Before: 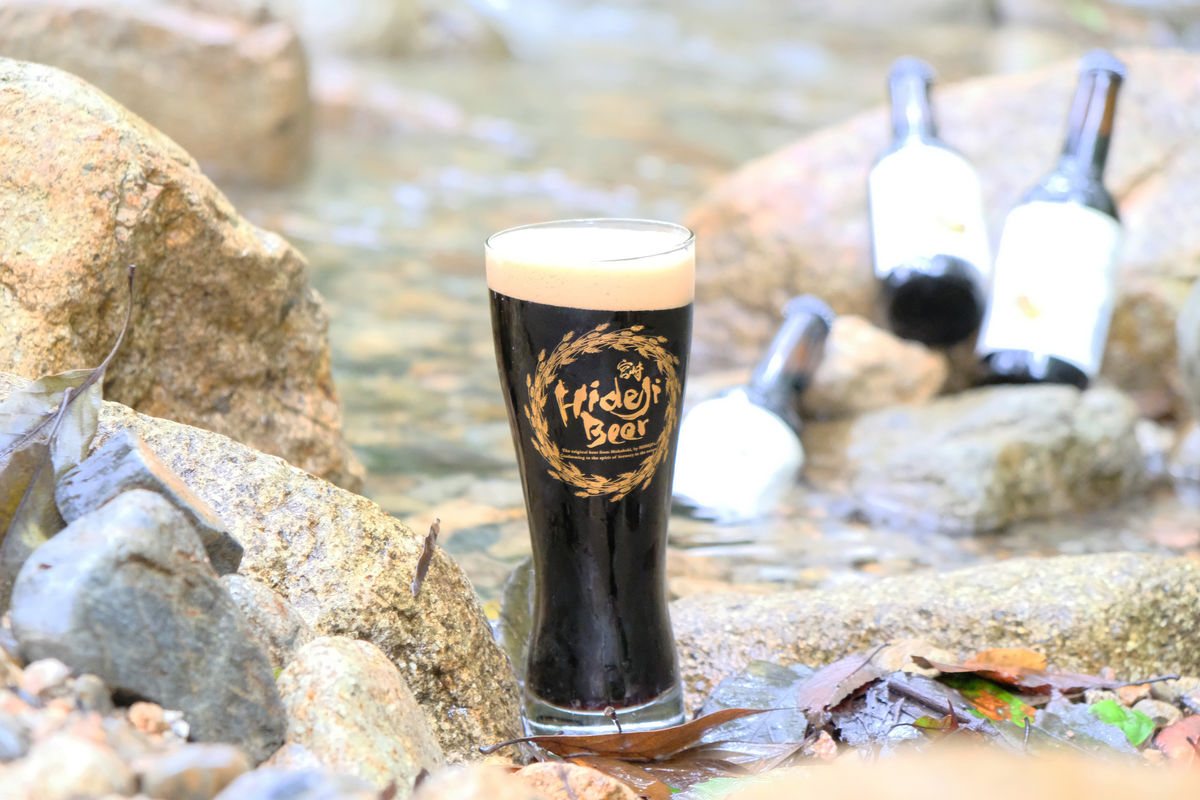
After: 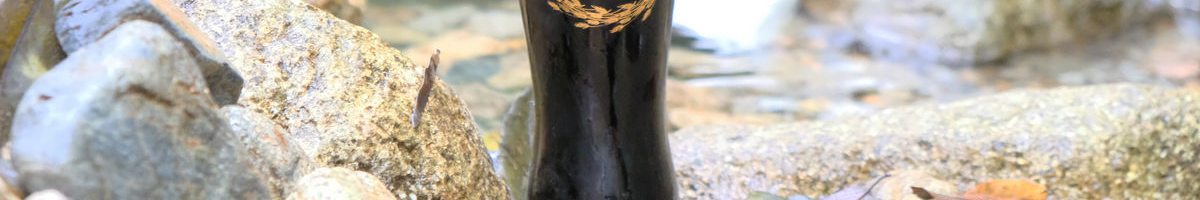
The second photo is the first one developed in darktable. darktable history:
crop and rotate: top 58.809%, bottom 16.113%
